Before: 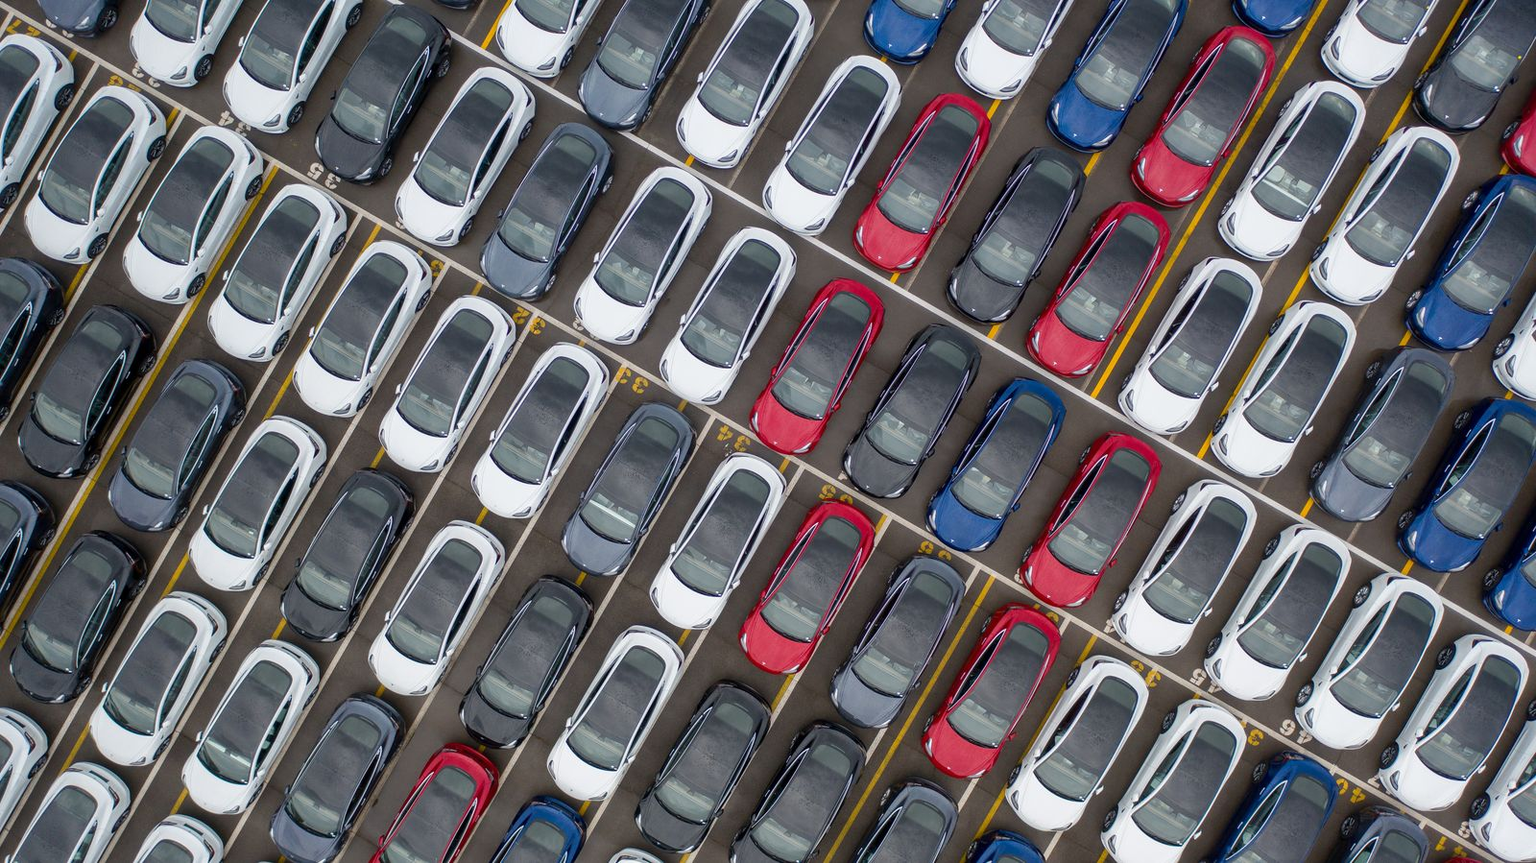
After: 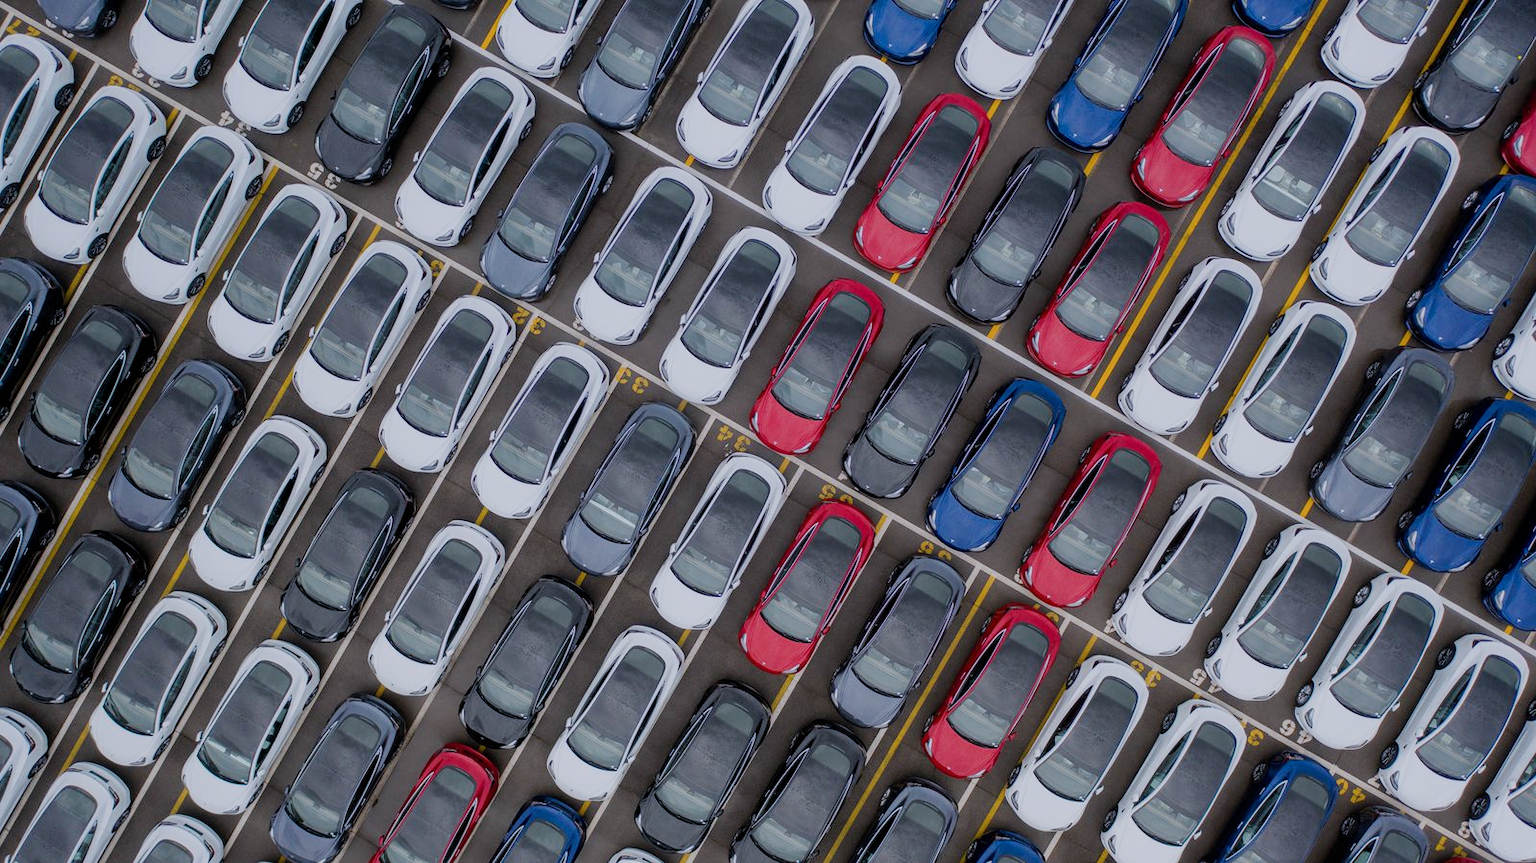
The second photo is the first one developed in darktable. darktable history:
color calibration: illuminant as shot in camera, x 0.358, y 0.373, temperature 4628.91 K
exposure: black level correction 0.001, compensate highlight preservation false
filmic rgb: black relative exposure -7.65 EV, white relative exposure 4.56 EV, hardness 3.61
contrast equalizer: y [[0.5, 0.5, 0.544, 0.569, 0.5, 0.5], [0.5 ×6], [0.5 ×6], [0 ×6], [0 ×6]], mix -0.317
